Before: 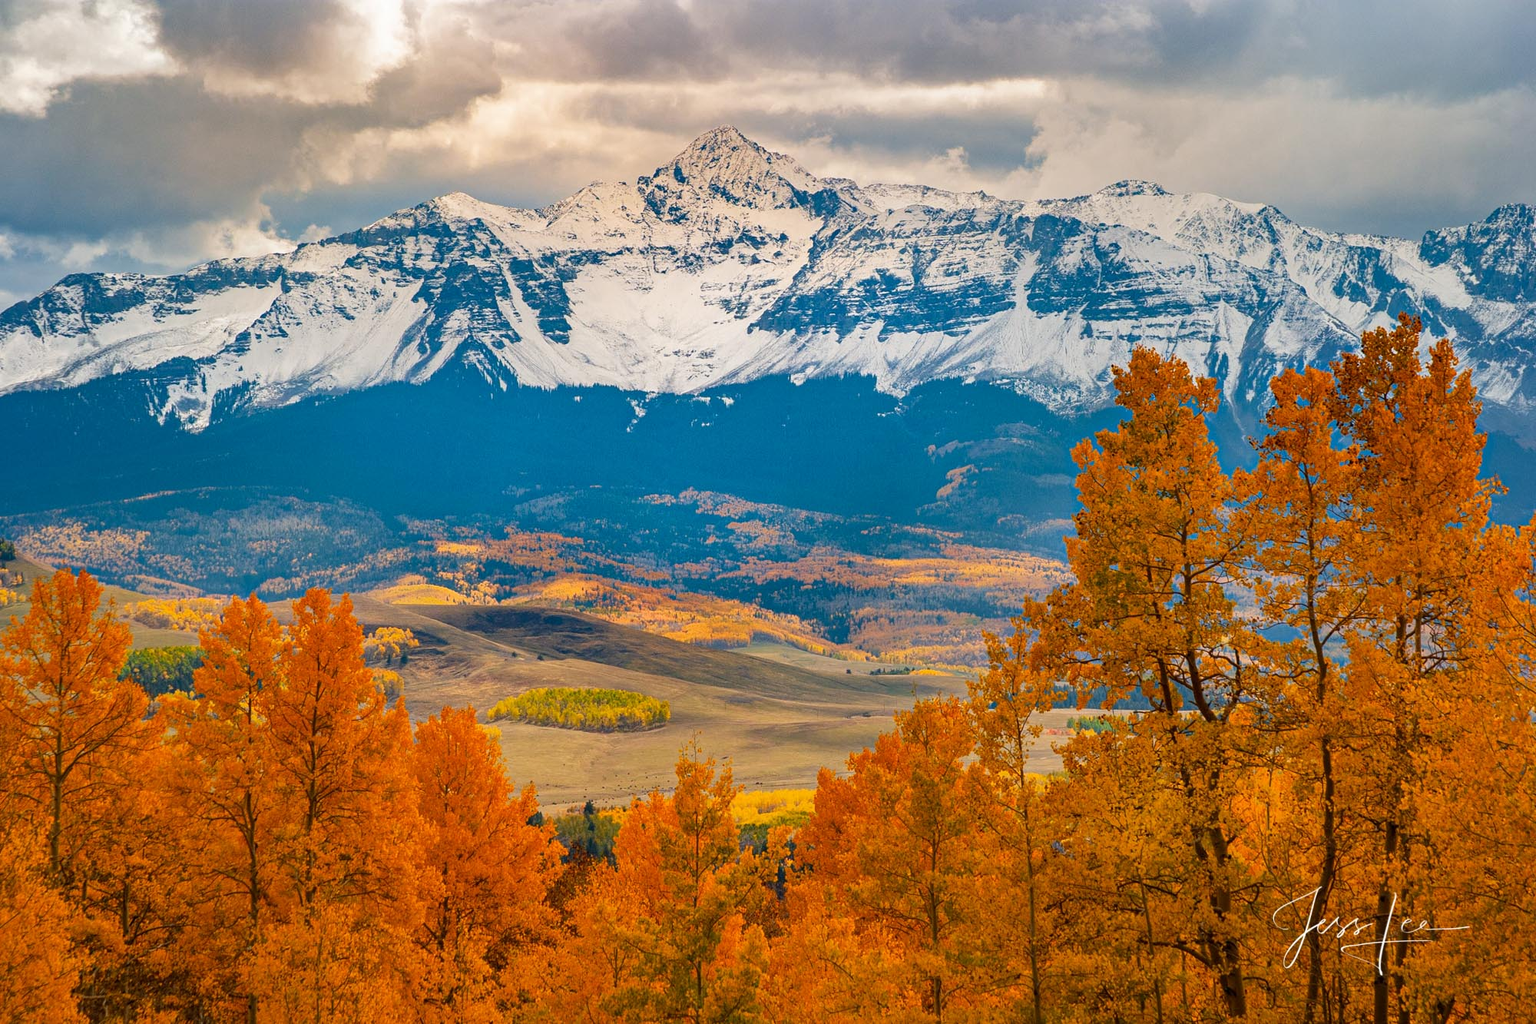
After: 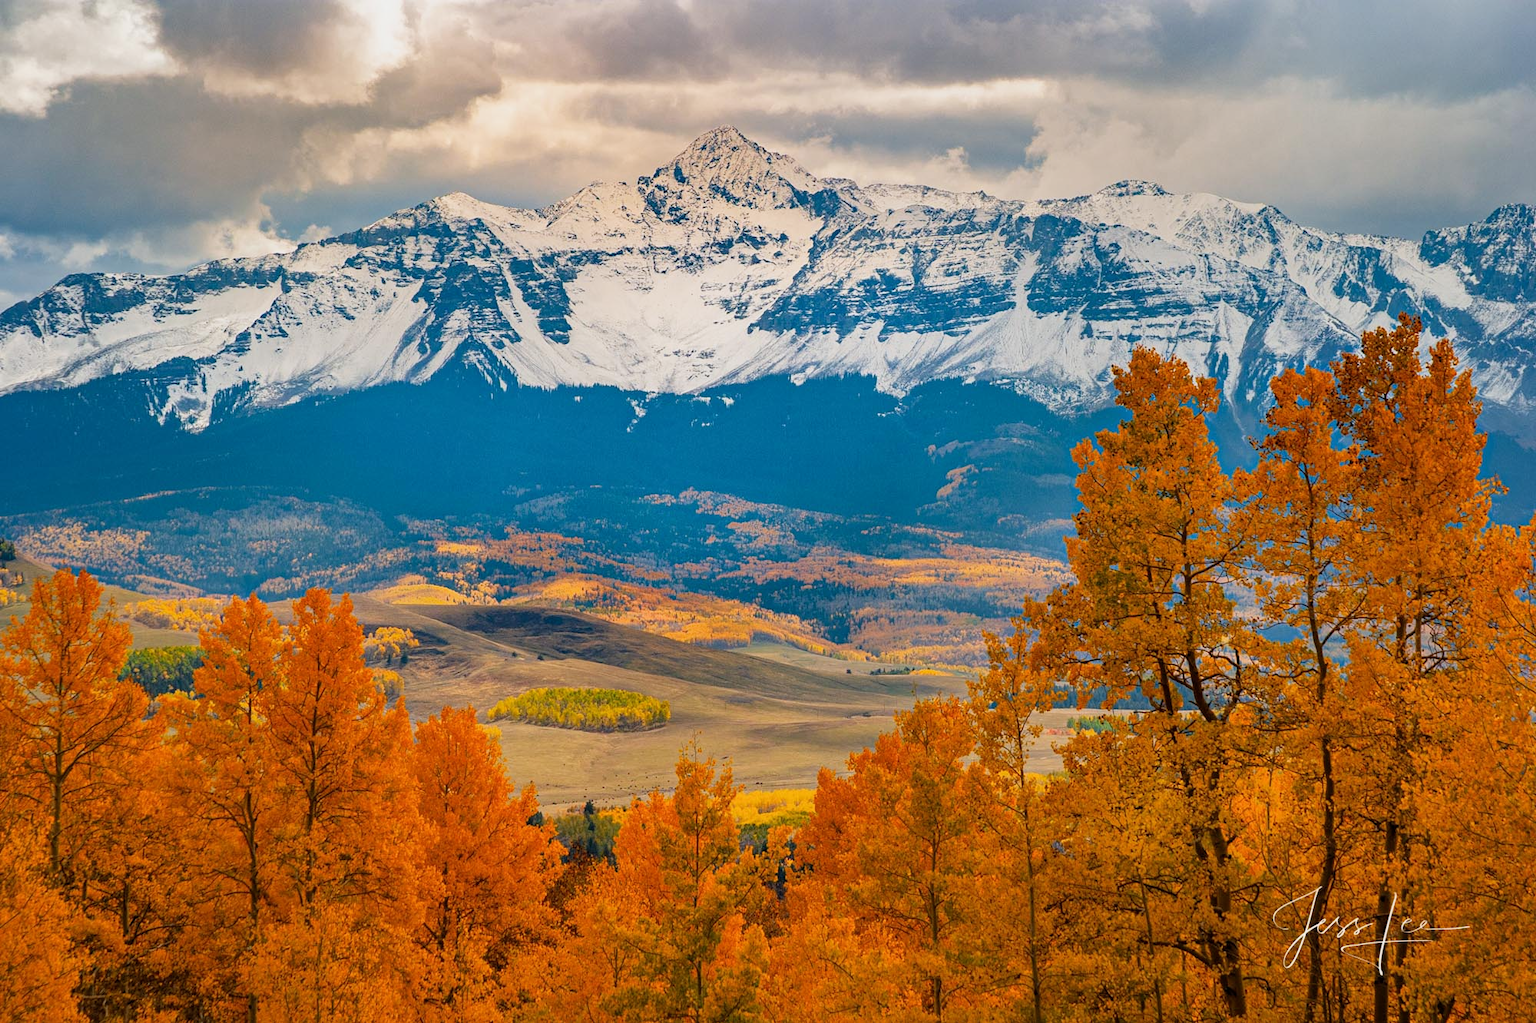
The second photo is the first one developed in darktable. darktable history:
filmic rgb: black relative exposure -9.6 EV, white relative exposure 3.03 EV, hardness 6.08
